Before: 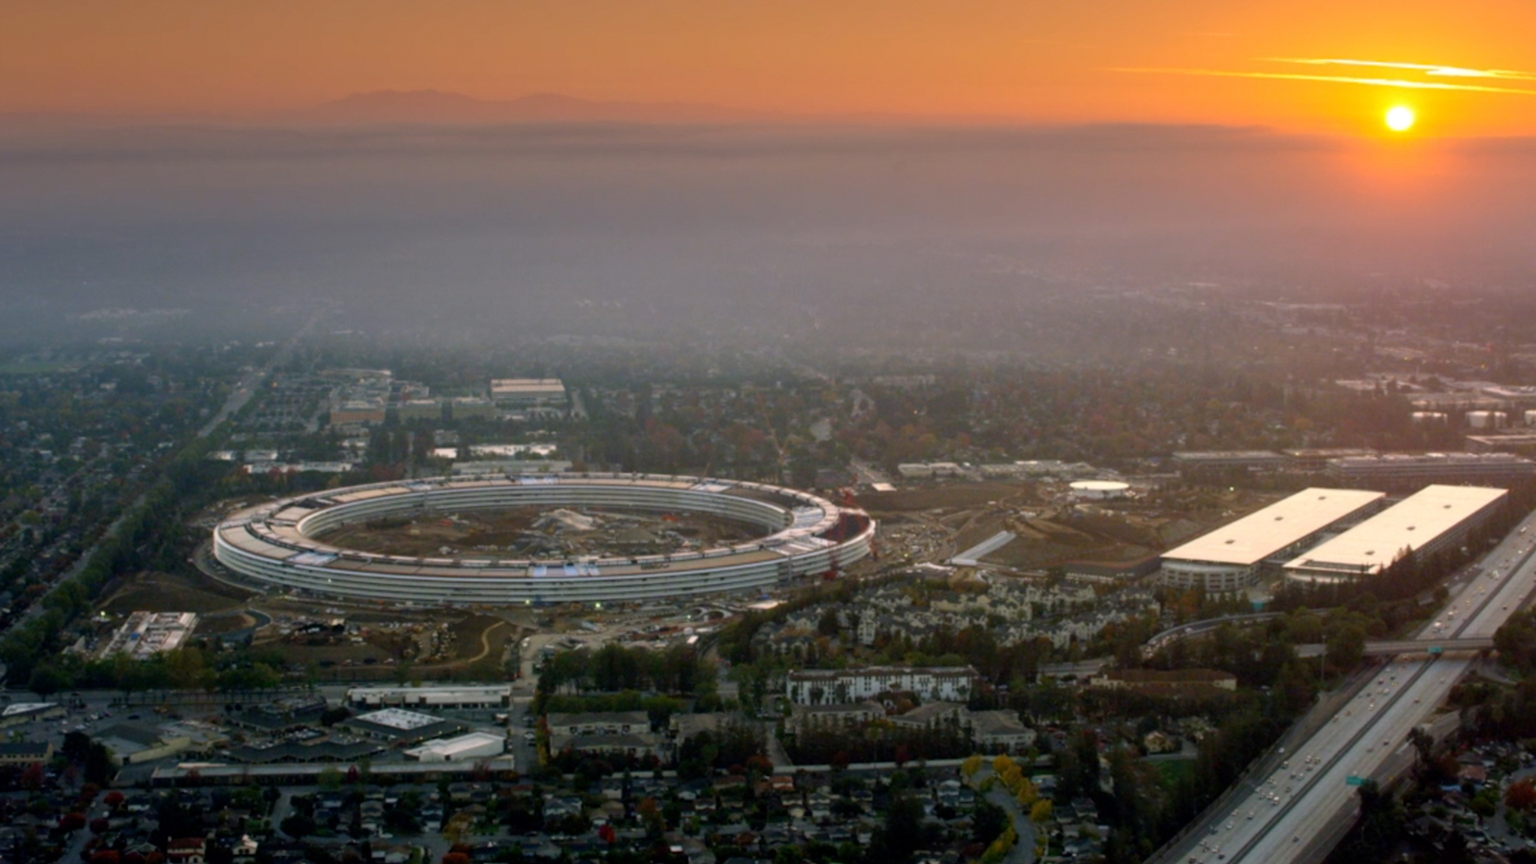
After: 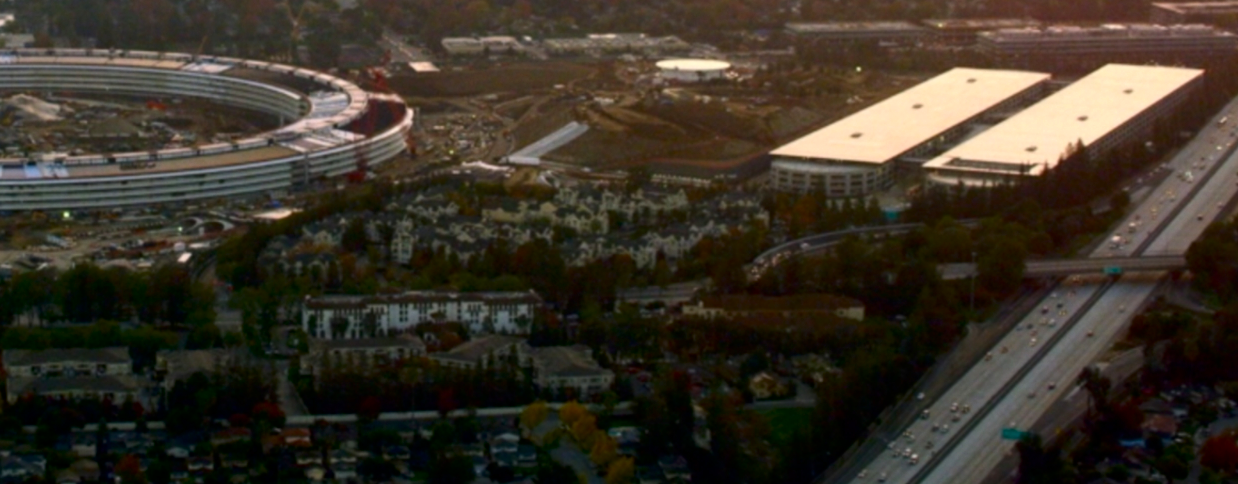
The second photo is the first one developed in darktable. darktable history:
crop and rotate: left 35.509%, top 50.238%, bottom 4.934%
contrast brightness saturation: contrast 0.12, brightness -0.12, saturation 0.2
